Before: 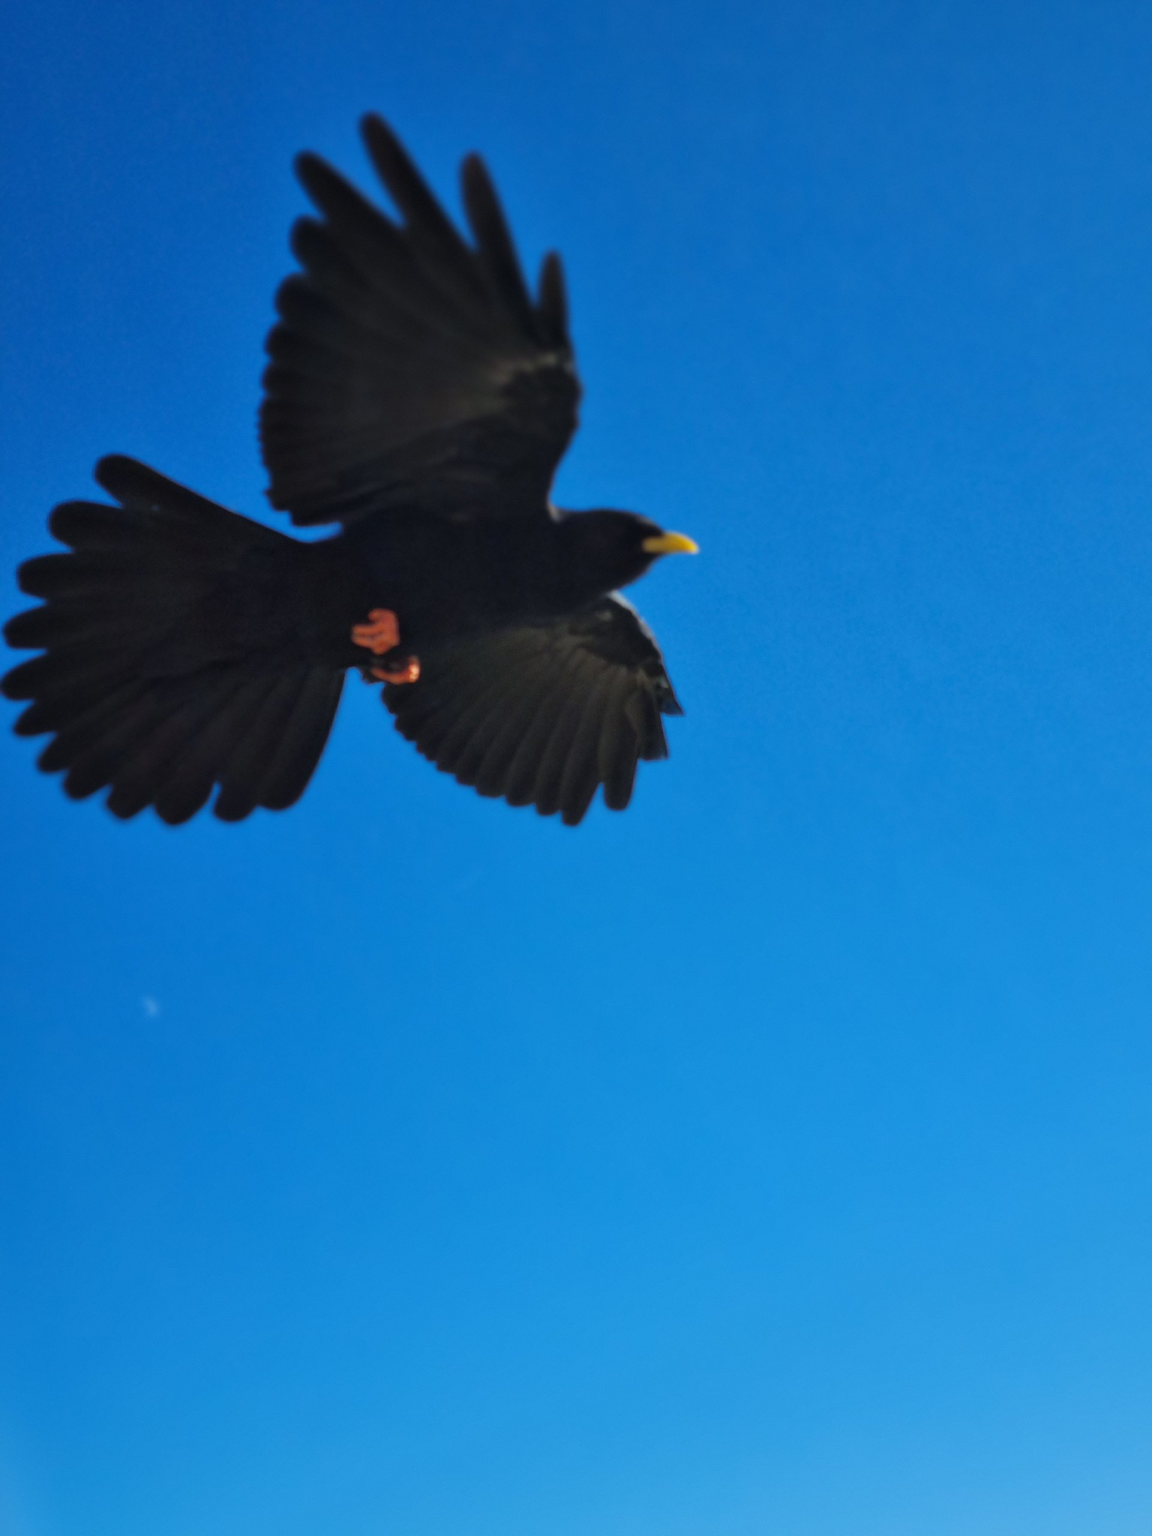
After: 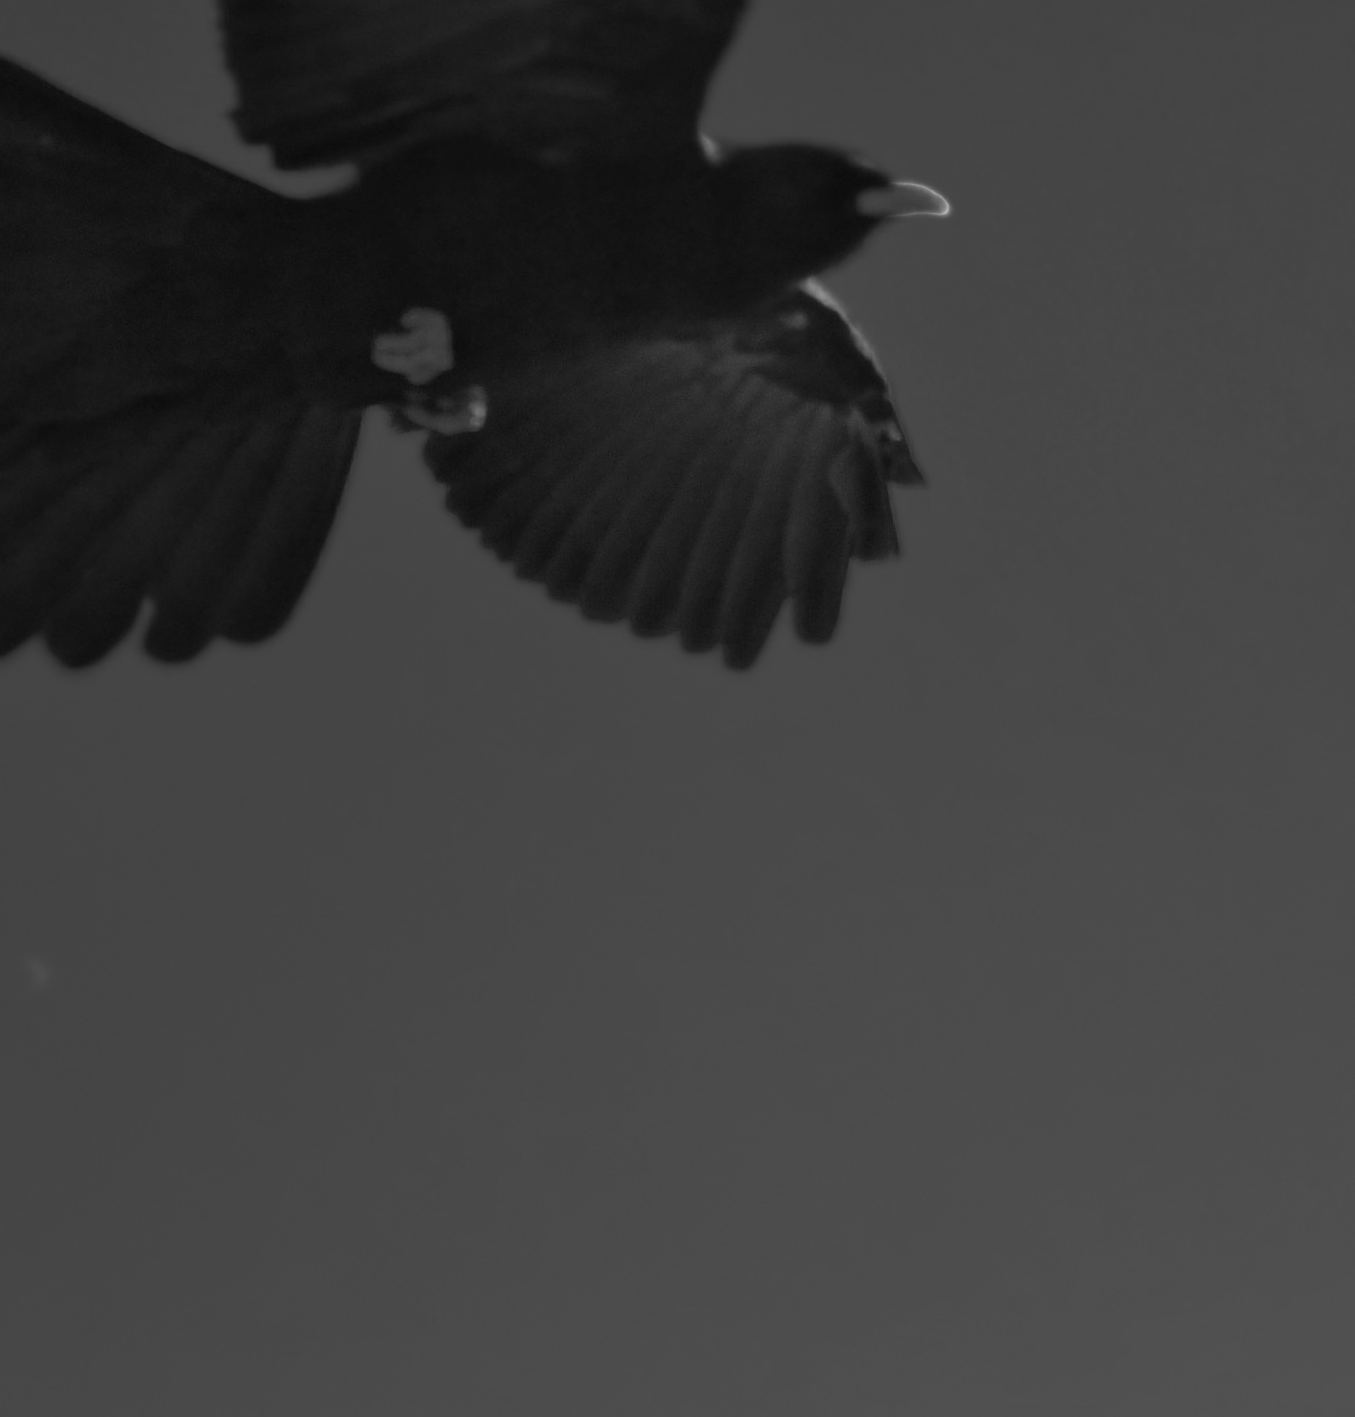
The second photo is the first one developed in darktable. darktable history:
crop: left 11.123%, top 27.61%, right 18.3%, bottom 17.034%
velvia: on, module defaults
color zones: curves: ch0 [(0.002, 0.429) (0.121, 0.212) (0.198, 0.113) (0.276, 0.344) (0.331, 0.541) (0.41, 0.56) (0.482, 0.289) (0.619, 0.227) (0.721, 0.18) (0.821, 0.435) (0.928, 0.555) (1, 0.587)]; ch1 [(0, 0) (0.143, 0) (0.286, 0) (0.429, 0) (0.571, 0) (0.714, 0) (0.857, 0)]
